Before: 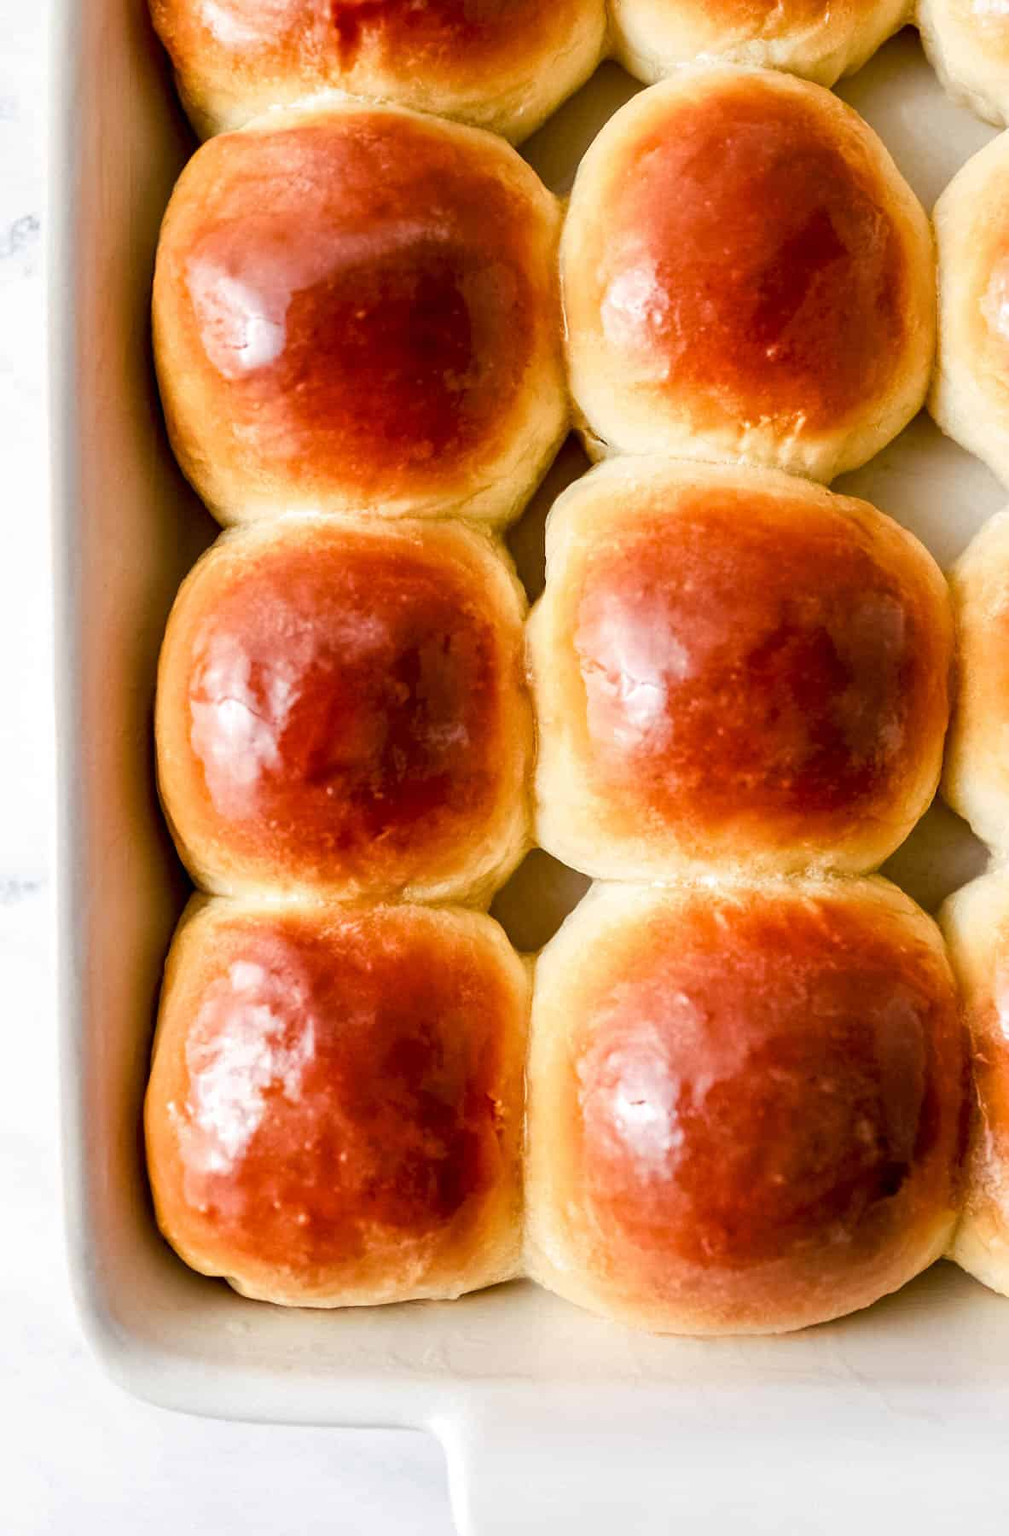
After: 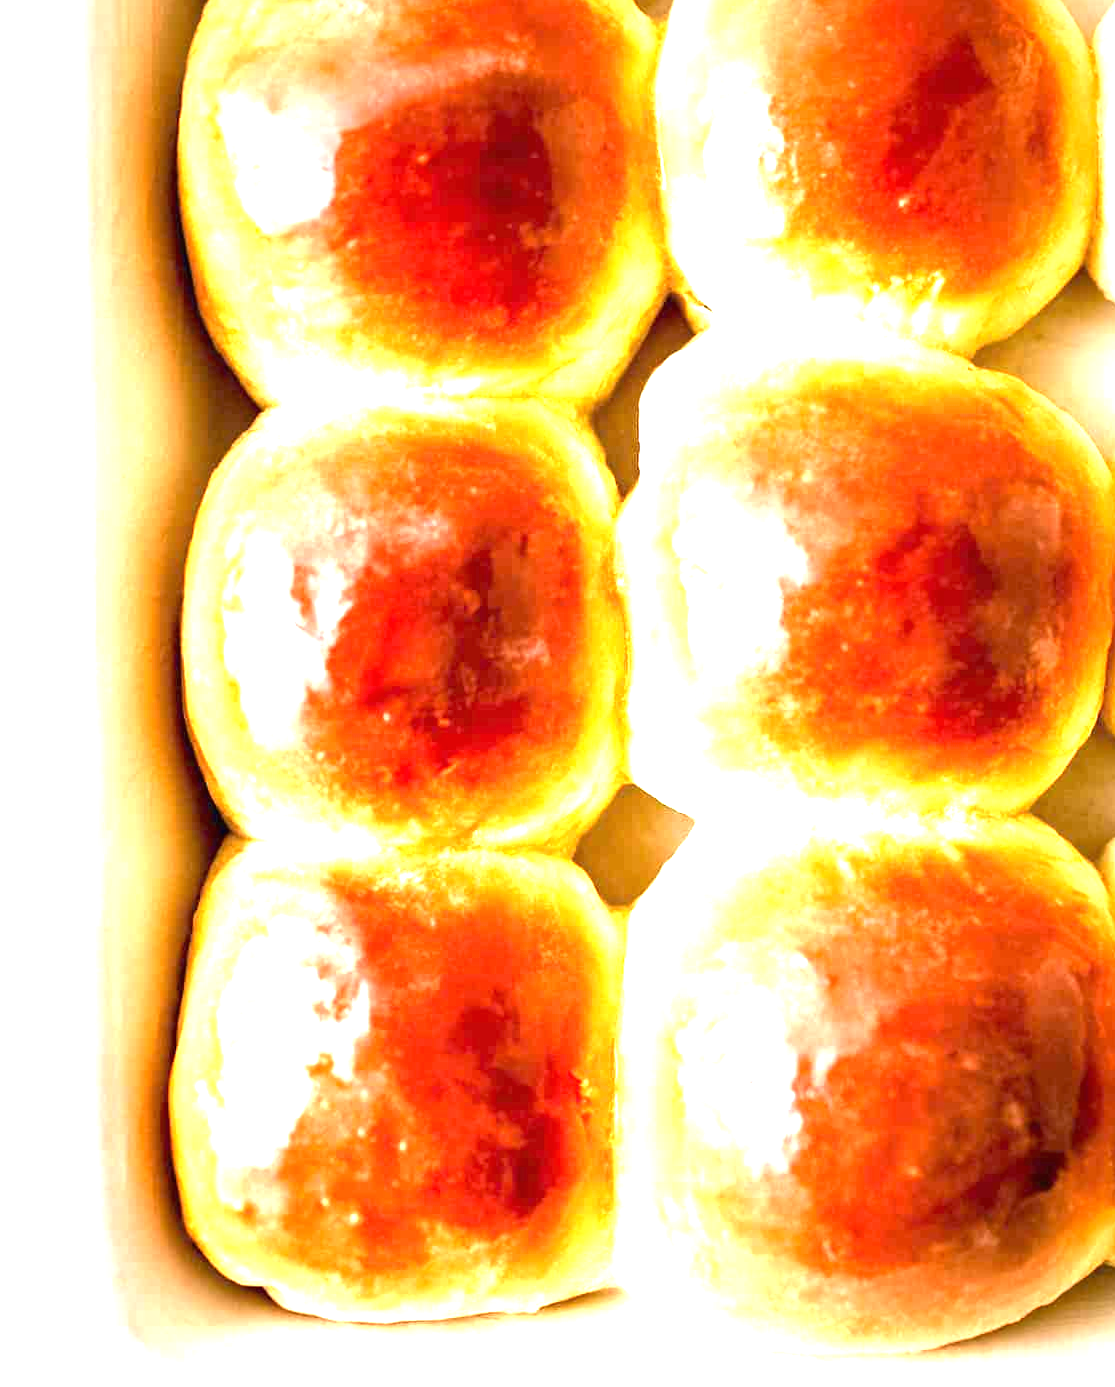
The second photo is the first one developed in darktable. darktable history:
exposure: black level correction 0, exposure 2.138 EV, compensate exposure bias true, compensate highlight preservation false
crop and rotate: angle 0.03°, top 11.643%, right 5.651%, bottom 11.189%
vignetting: fall-off start 80.87%, fall-off radius 61.59%, brightness -0.384, saturation 0.007, center (0, 0.007), automatic ratio true, width/height ratio 1.418
